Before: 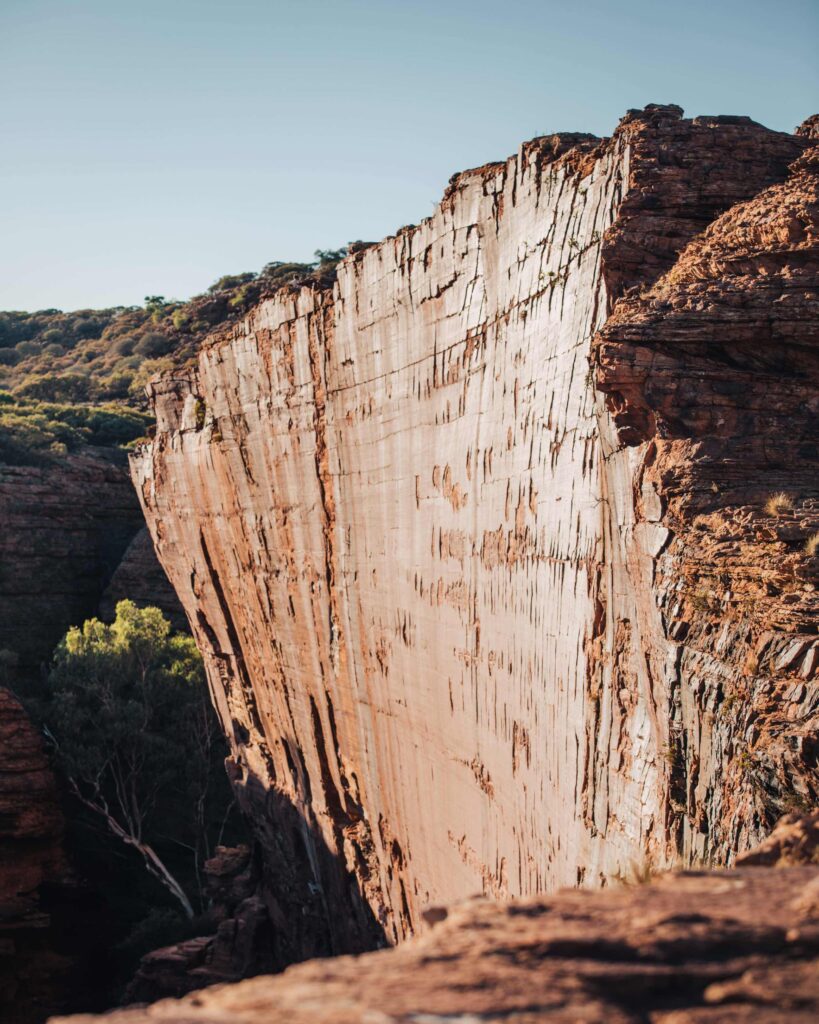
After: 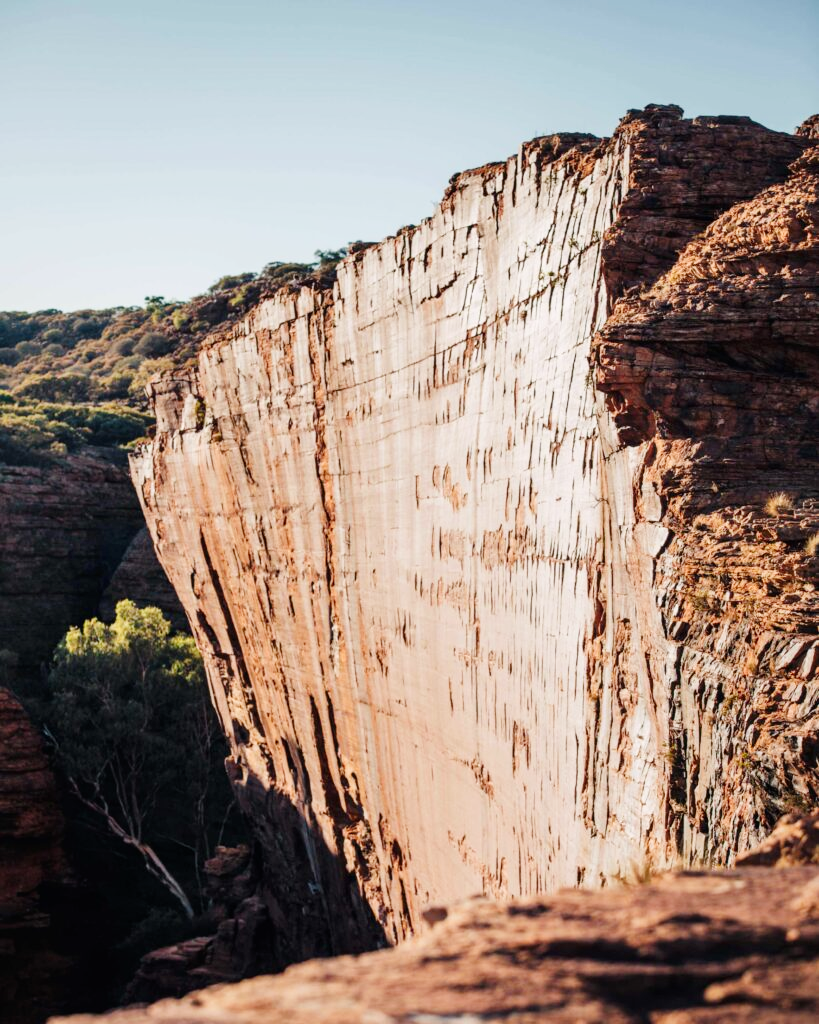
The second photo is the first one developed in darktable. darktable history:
tone curve: curves: ch0 [(0, 0) (0.004, 0.001) (0.133, 0.112) (0.325, 0.362) (0.832, 0.893) (1, 1)], preserve colors none
local contrast: mode bilateral grid, contrast 10, coarseness 26, detail 111%, midtone range 0.2
